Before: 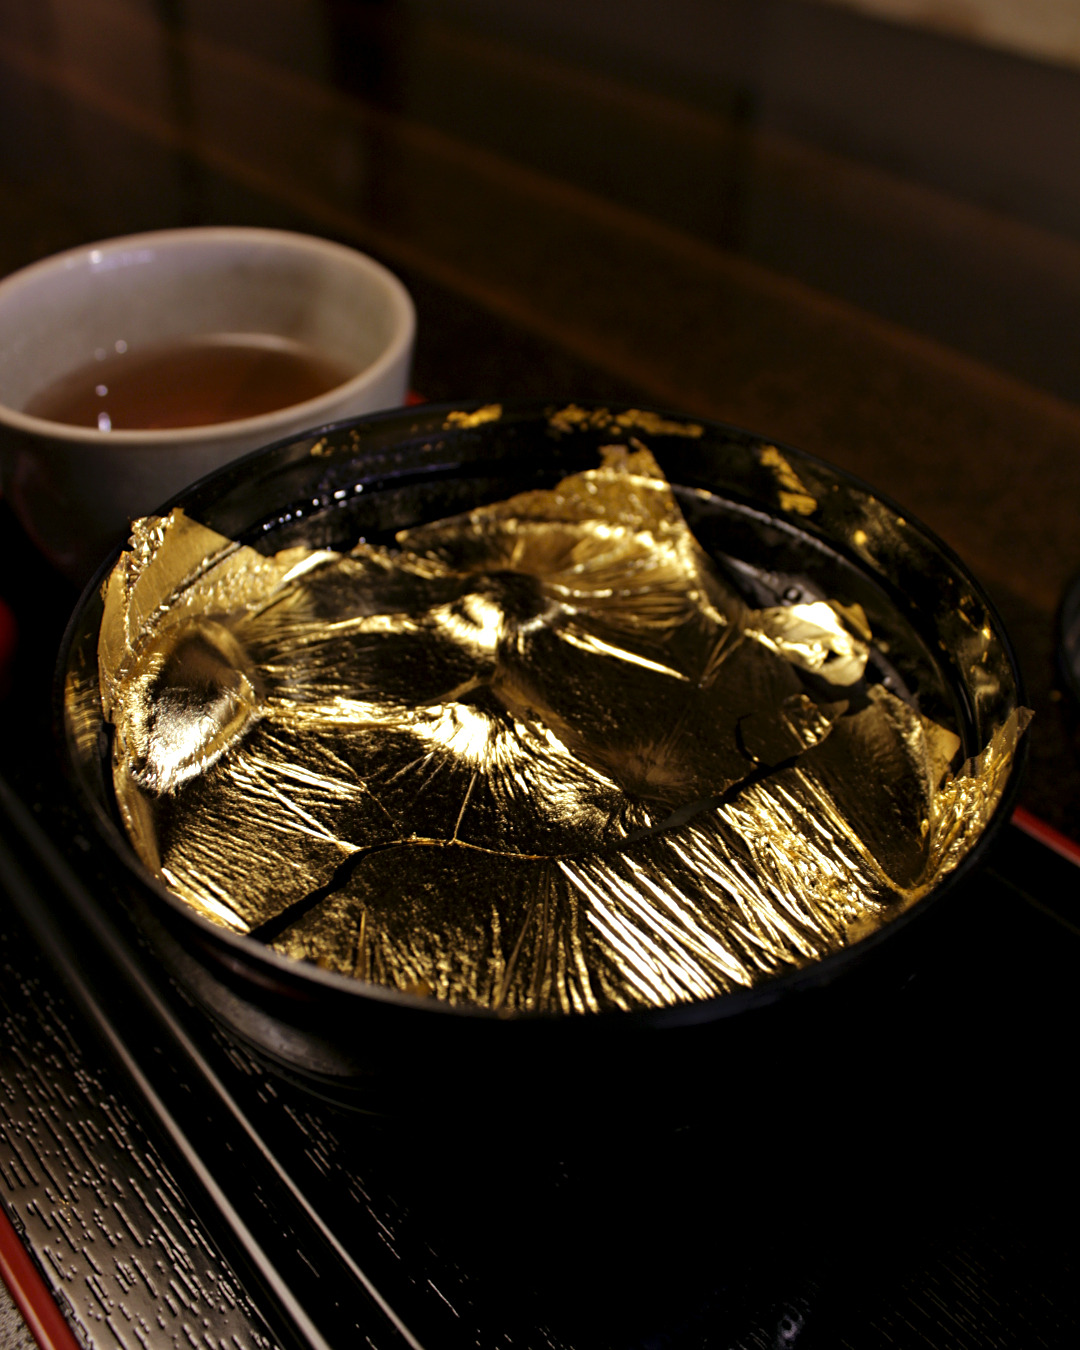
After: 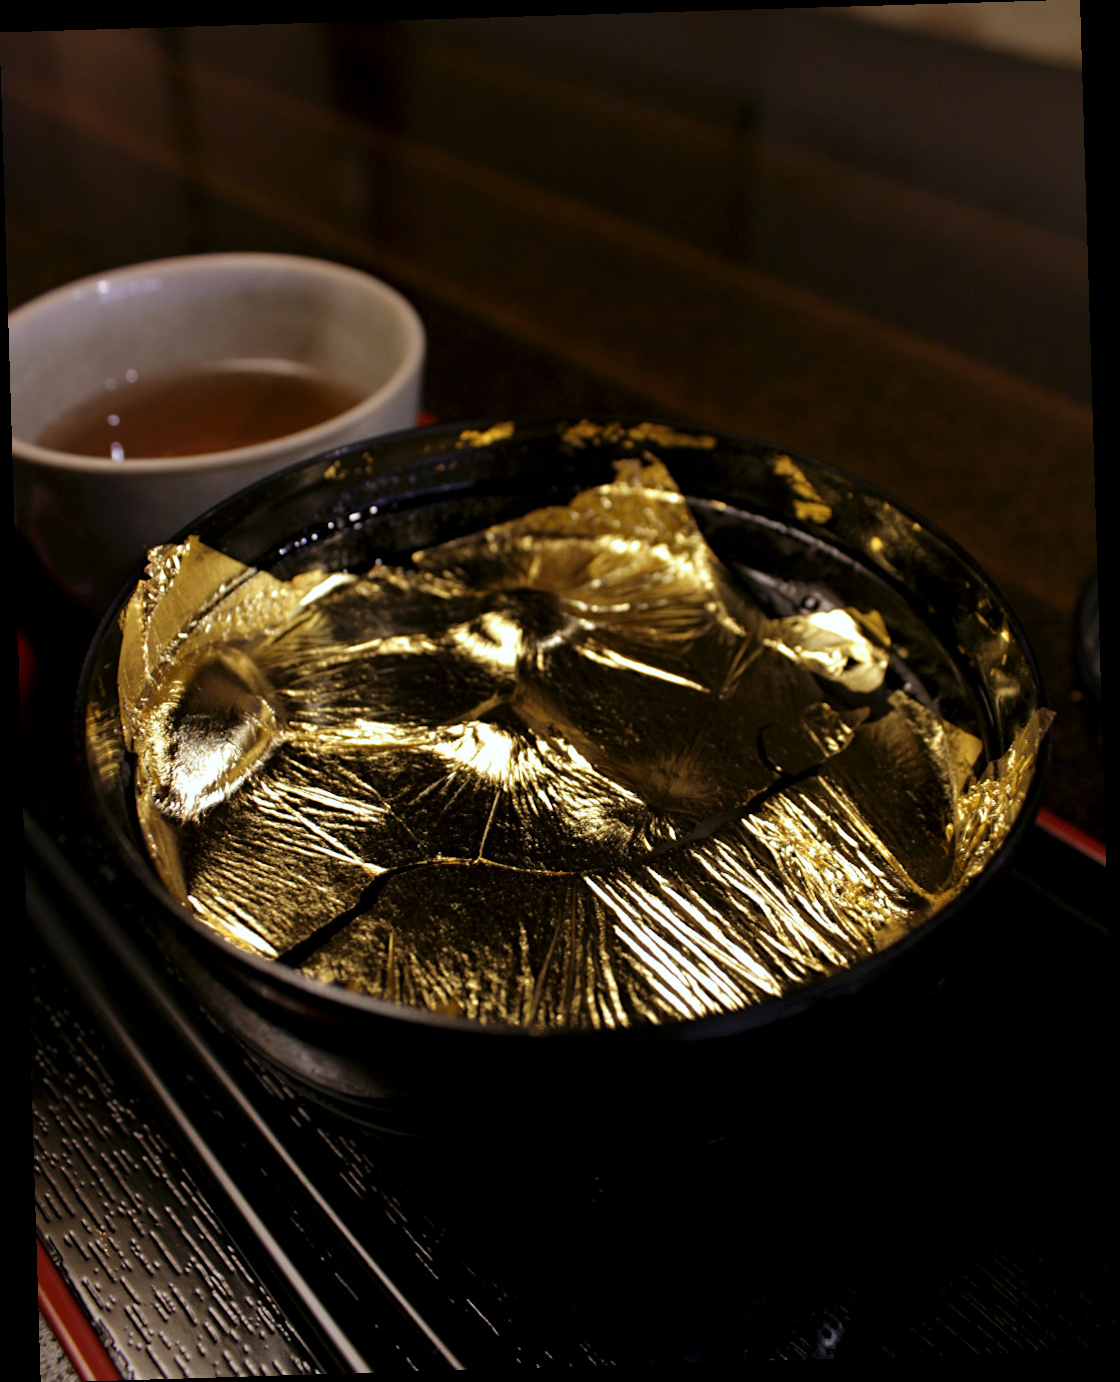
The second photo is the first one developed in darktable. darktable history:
rotate and perspective: rotation -1.75°, automatic cropping off
white balance: red 0.976, blue 1.04
